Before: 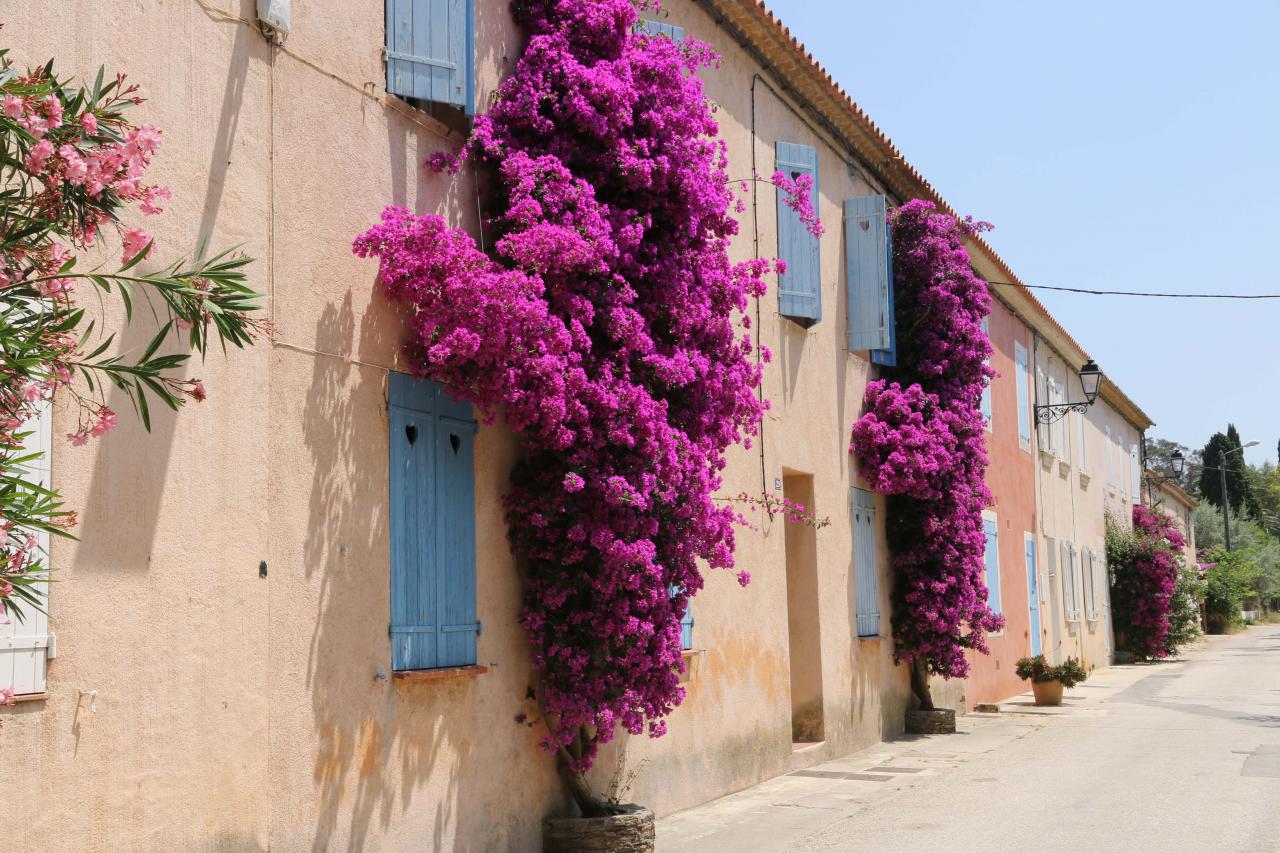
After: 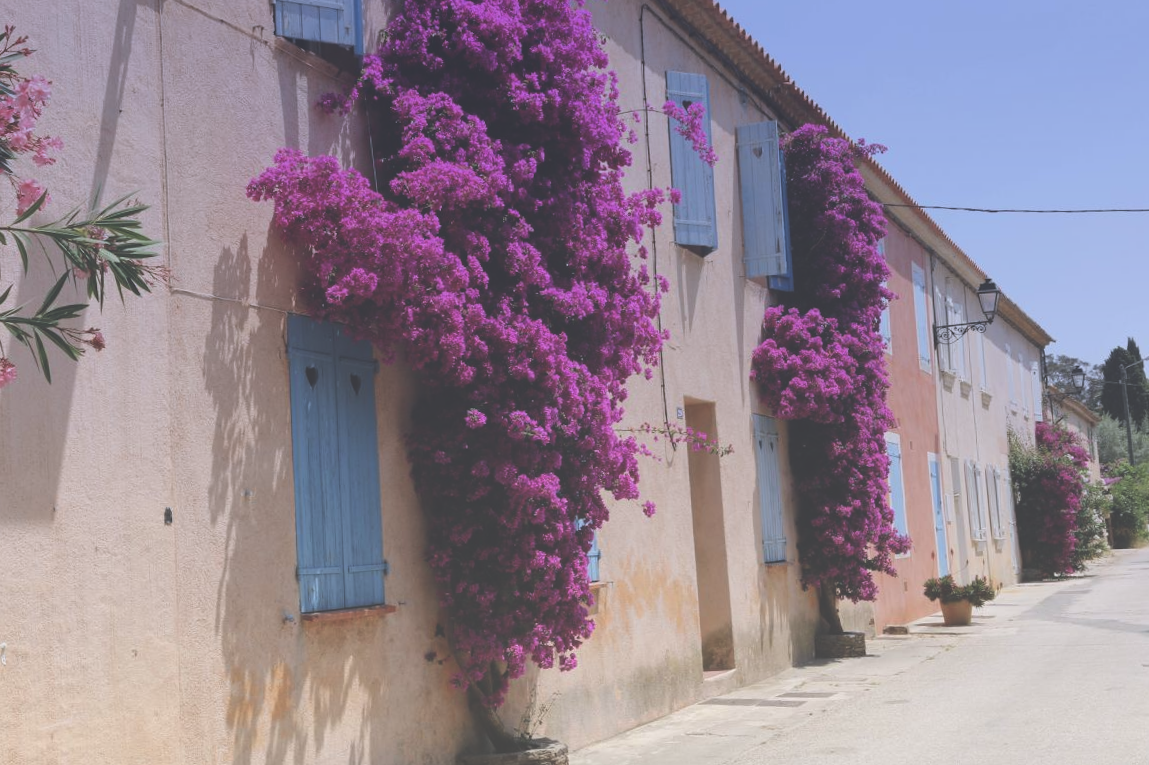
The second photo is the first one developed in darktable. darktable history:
graduated density: hue 238.83°, saturation 50%
contrast brightness saturation: saturation -0.1
exposure: black level correction -0.062, exposure -0.05 EV, compensate highlight preservation false
crop and rotate: angle 1.96°, left 5.673%, top 5.673%
white balance: red 0.98, blue 1.034
